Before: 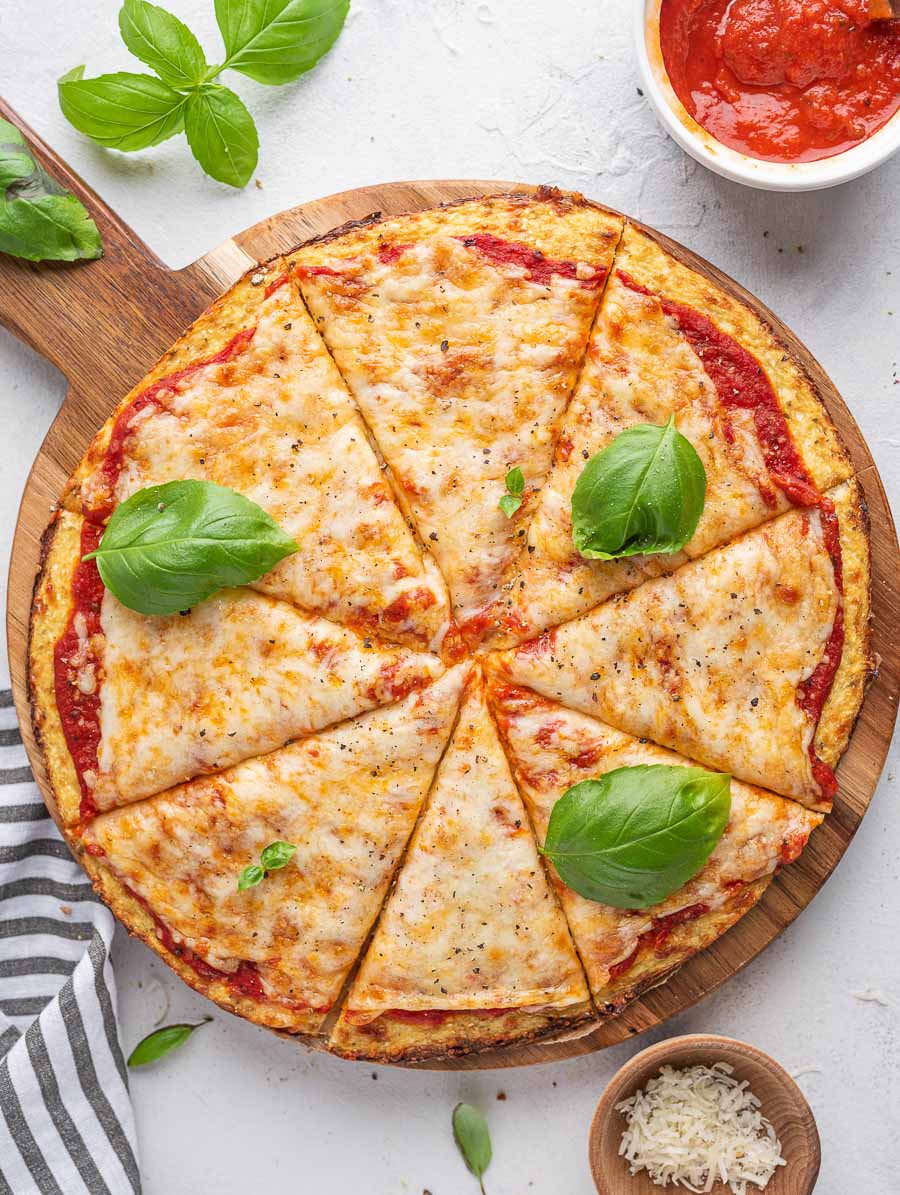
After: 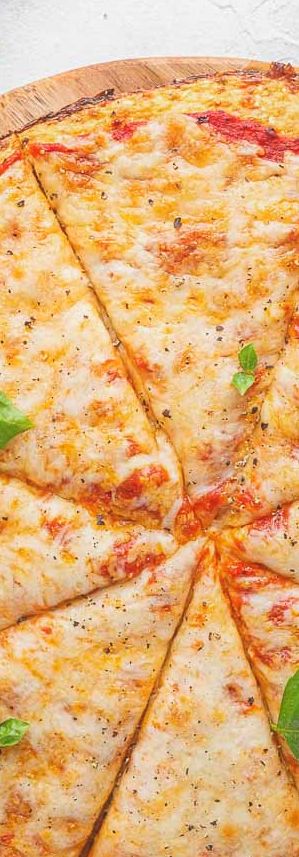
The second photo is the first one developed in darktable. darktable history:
exposure: compensate exposure bias true, compensate highlight preservation false
contrast equalizer: octaves 7, y [[0.439, 0.44, 0.442, 0.457, 0.493, 0.498], [0.5 ×6], [0.5 ×6], [0 ×6], [0 ×6]]
crop and rotate: left 29.694%, top 10.356%, right 37.004%, bottom 17.928%
